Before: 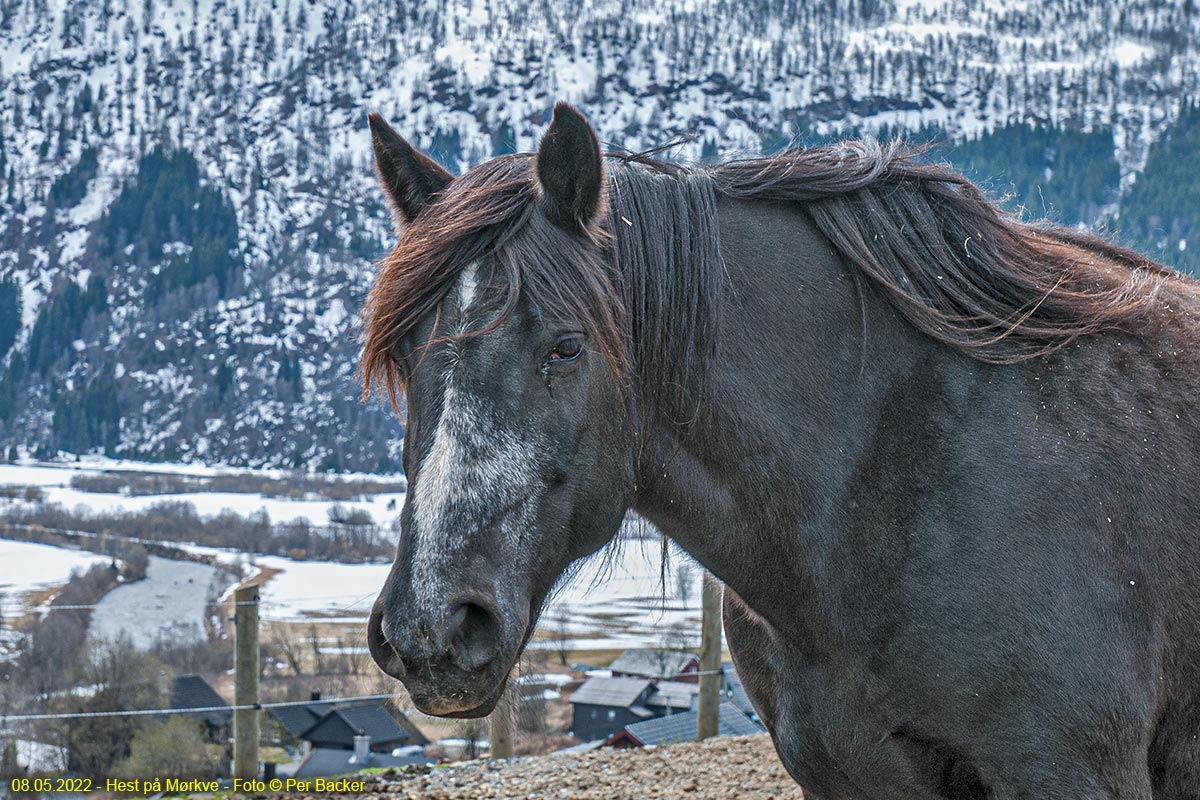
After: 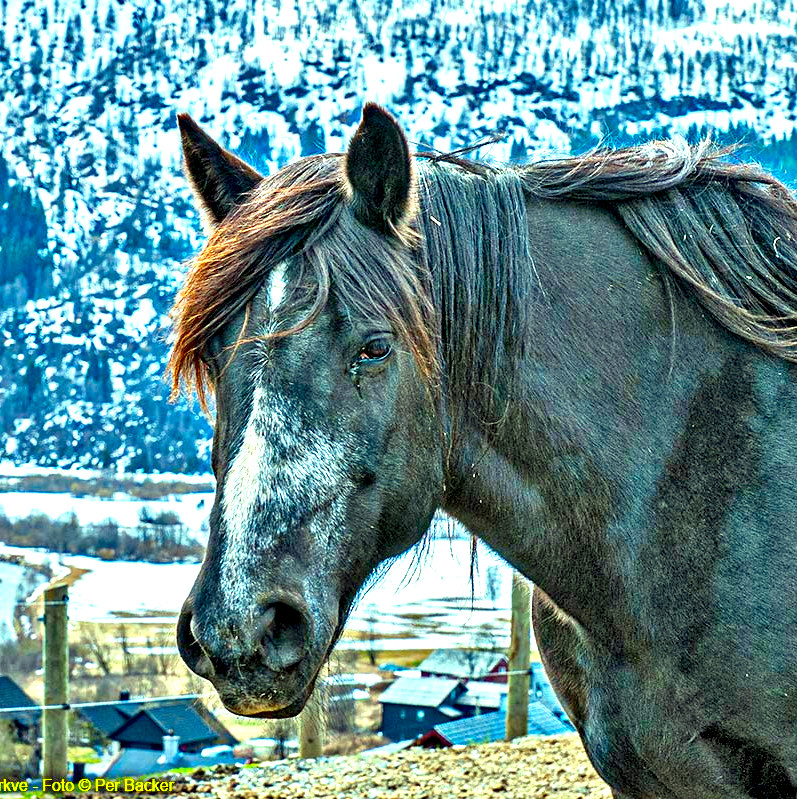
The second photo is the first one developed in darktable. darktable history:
exposure: black level correction 0.008, exposure 0.968 EV, compensate highlight preservation false
color correction: highlights a* -10.74, highlights b* 9.83, saturation 1.71
crop and rotate: left 15.95%, right 17.592%
contrast equalizer: octaves 7, y [[0.6 ×6], [0.55 ×6], [0 ×6], [0 ×6], [0 ×6]]
